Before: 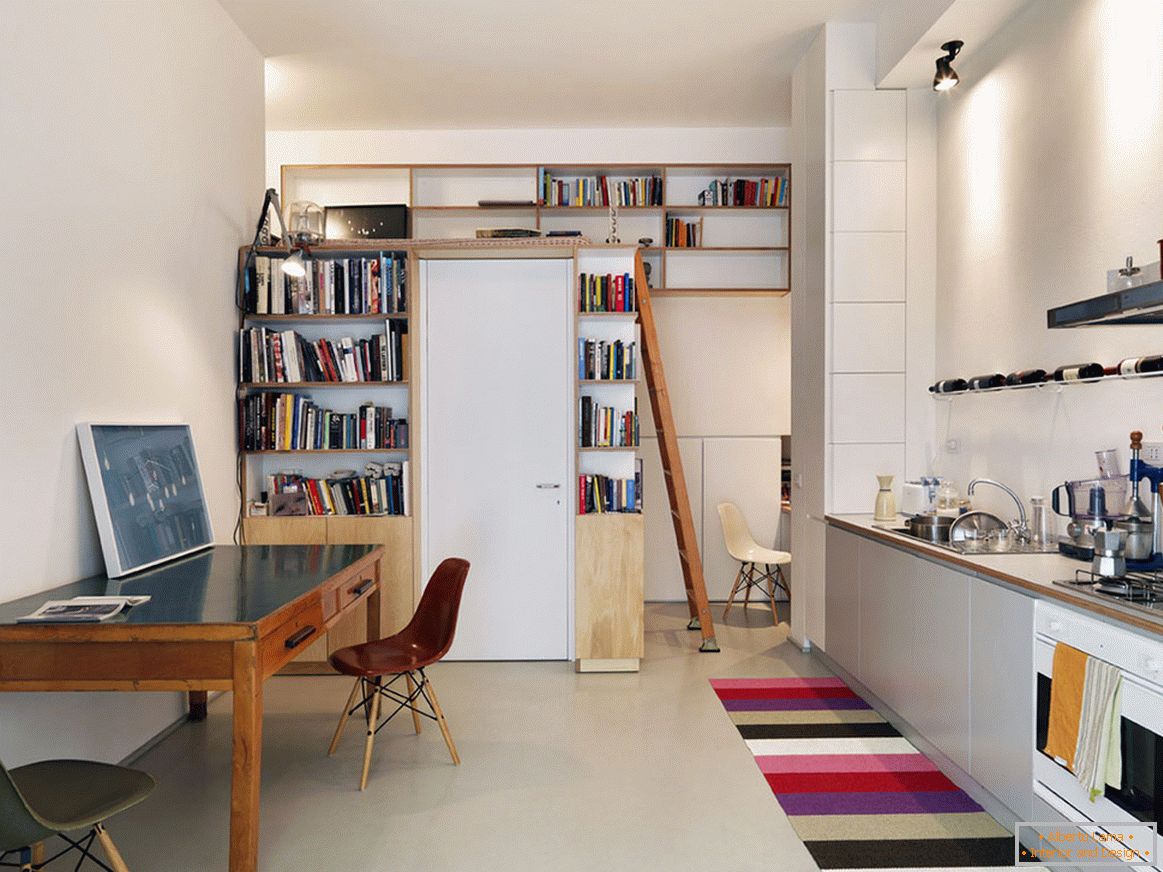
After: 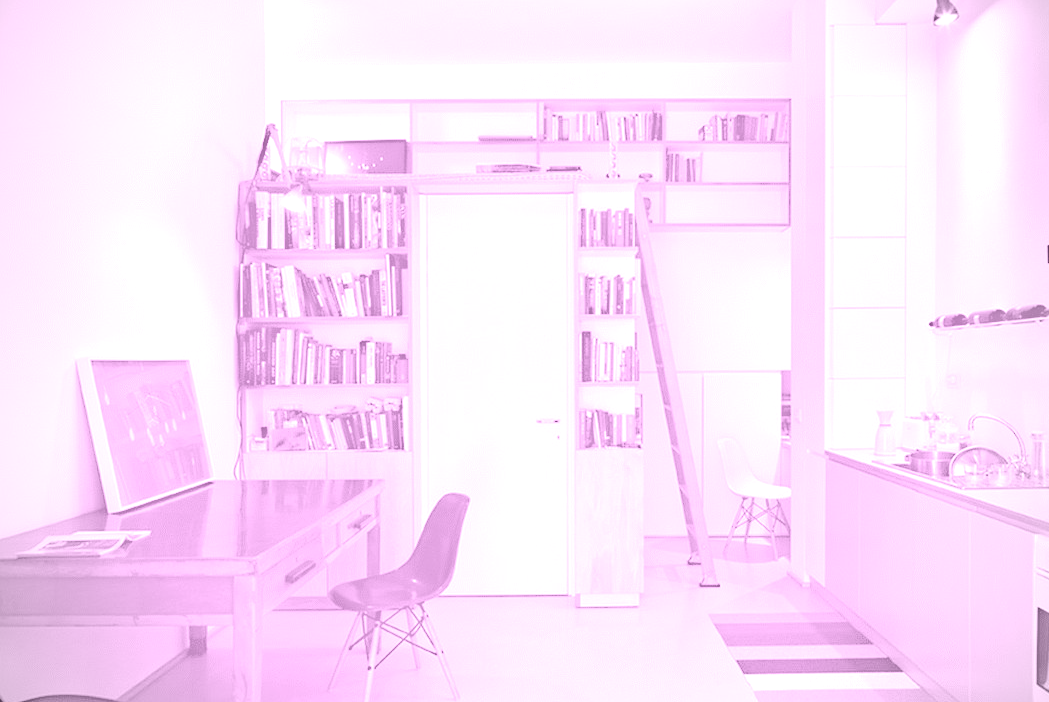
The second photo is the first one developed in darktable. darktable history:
vignetting: on, module defaults
crop: top 7.49%, right 9.717%, bottom 11.943%
exposure: black level correction 0, exposure 1.75 EV, compensate exposure bias true, compensate highlight preservation false
colorize: hue 331.2°, saturation 75%, source mix 30.28%, lightness 70.52%, version 1
tone equalizer: on, module defaults
color correction: highlights a* 10.44, highlights b* 30.04, shadows a* 2.73, shadows b* 17.51, saturation 1.72
haze removal: strength 0.29, distance 0.25, compatibility mode true, adaptive false
